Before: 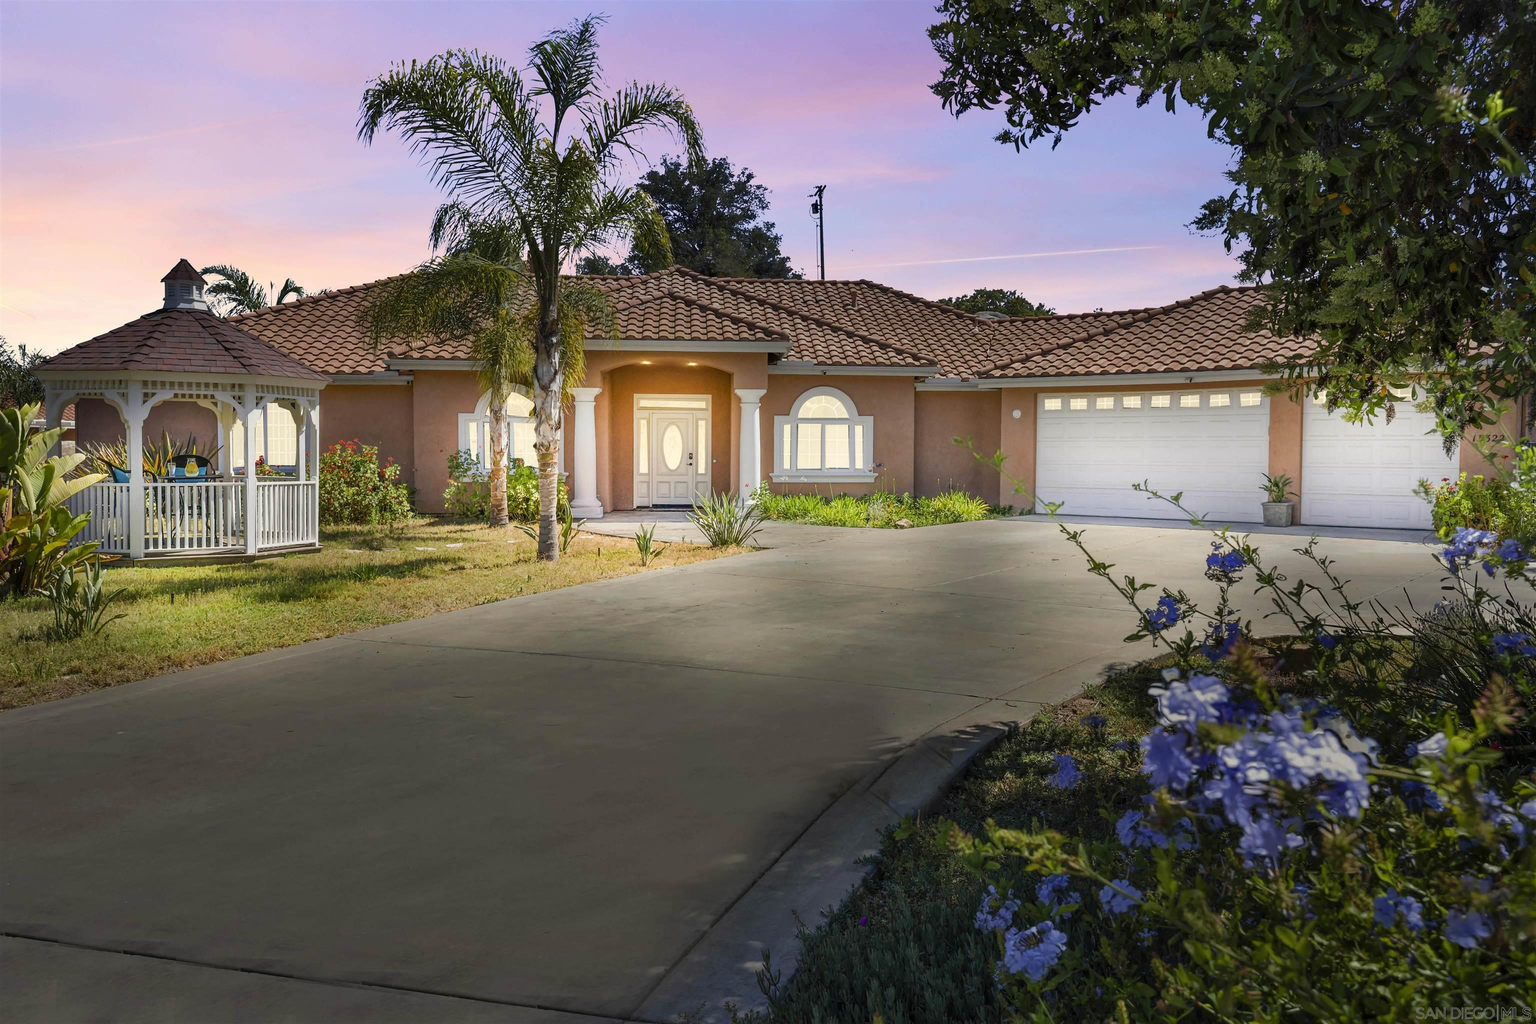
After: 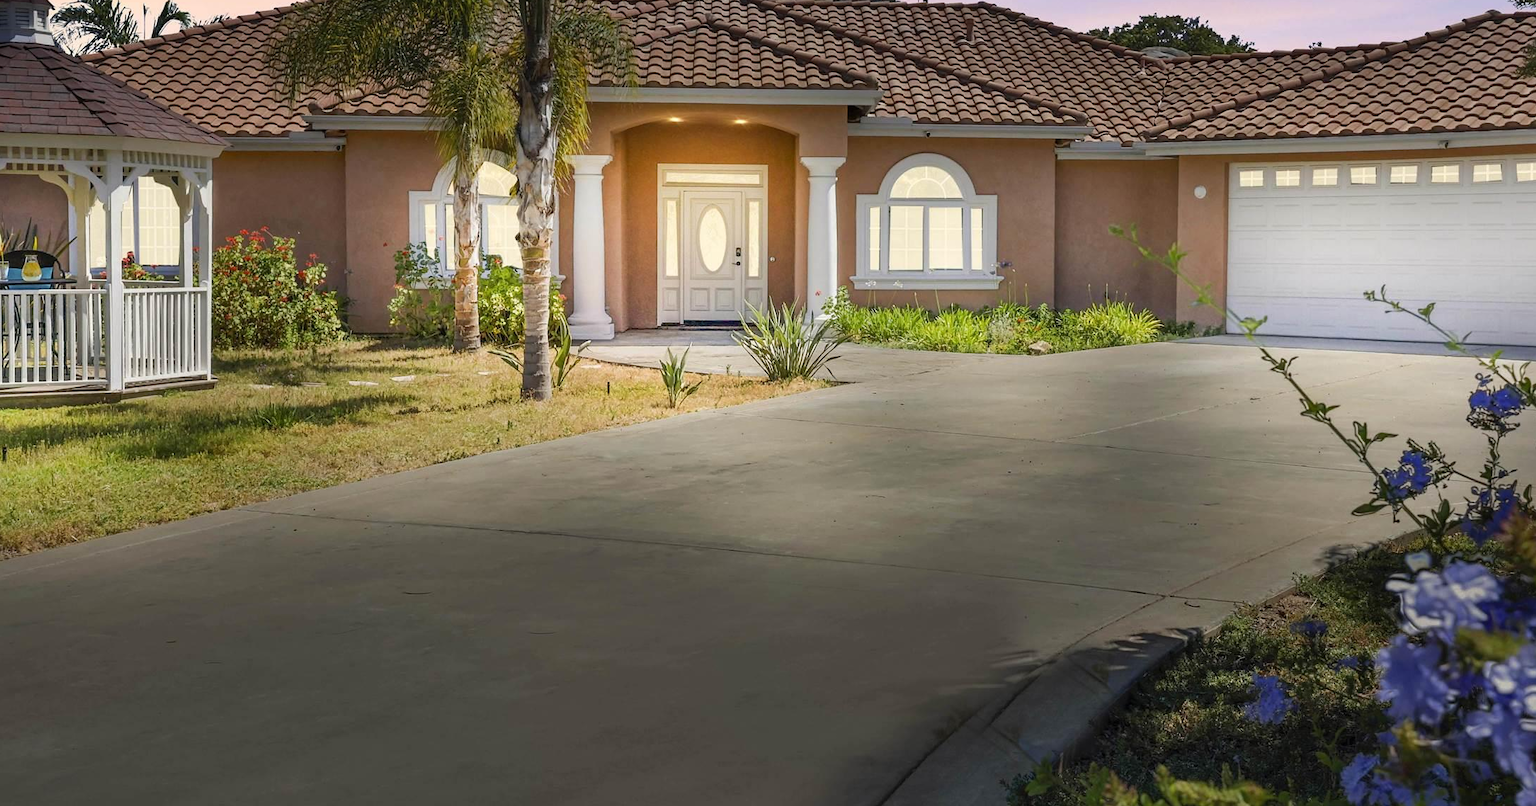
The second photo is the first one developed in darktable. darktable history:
crop: left 11.059%, top 27.207%, right 18.304%, bottom 17.16%
